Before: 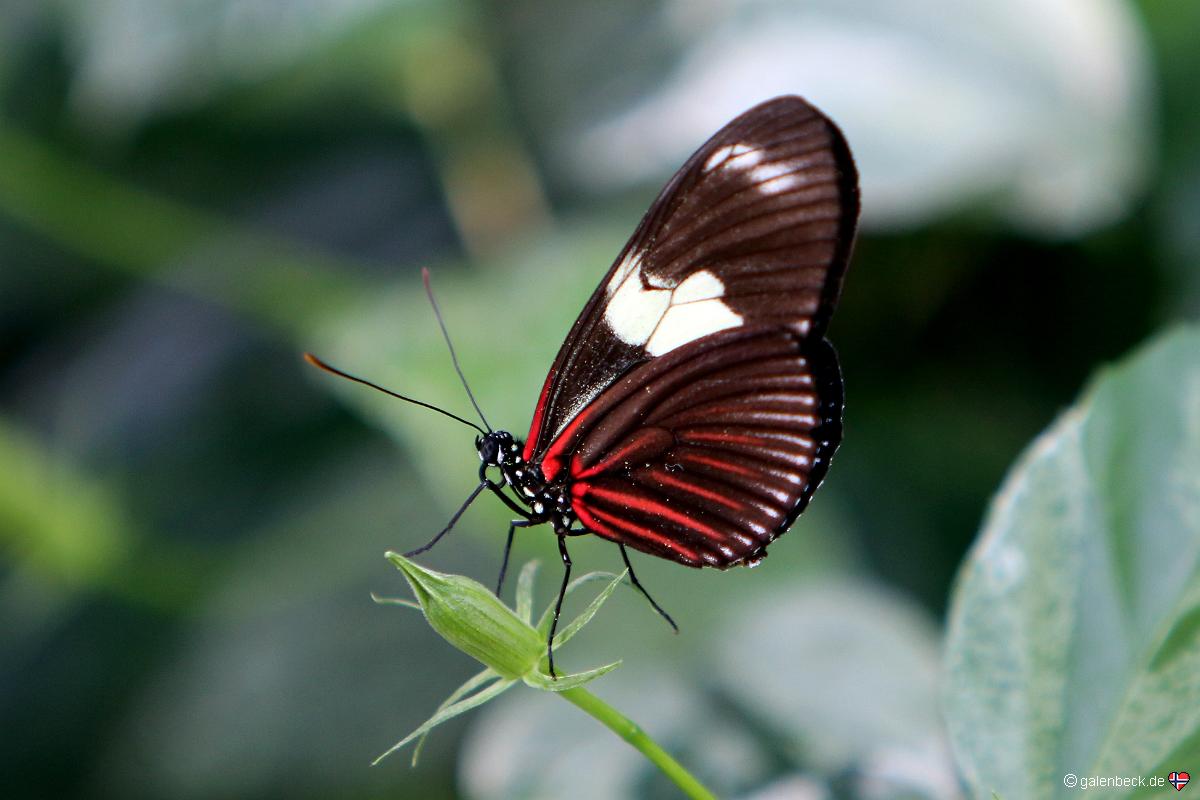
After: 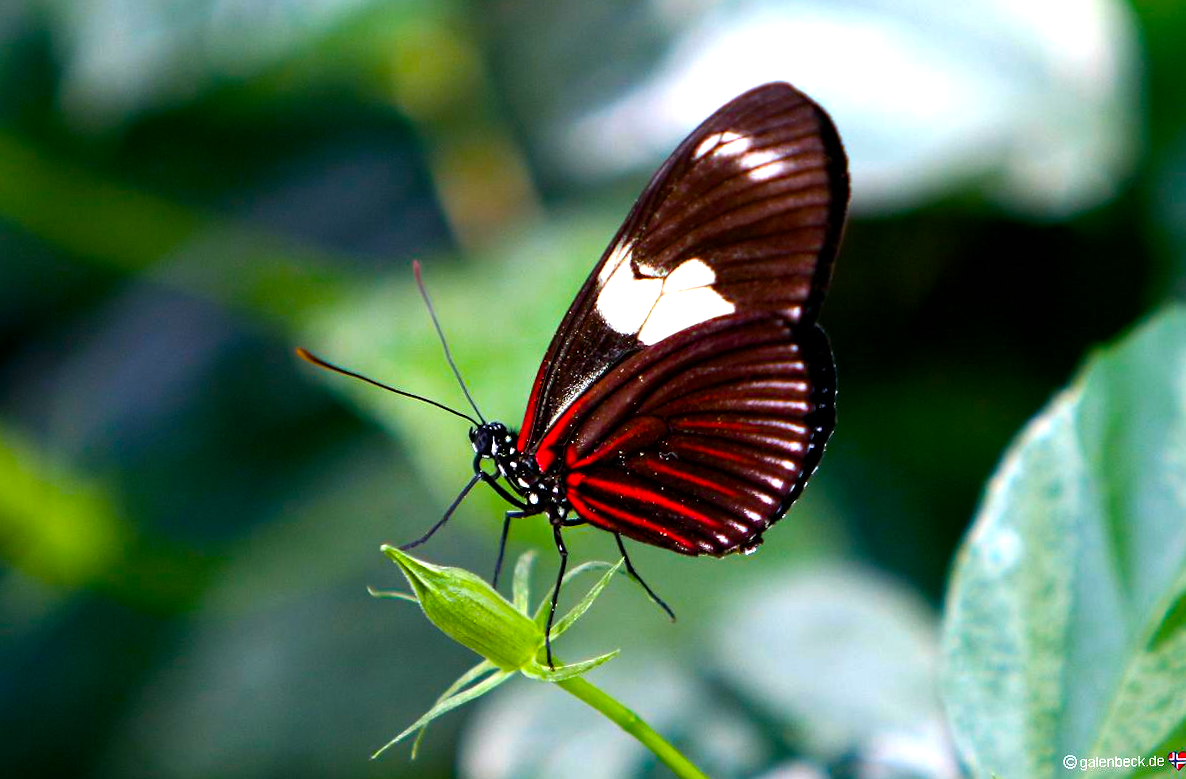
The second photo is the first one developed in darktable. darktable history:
rotate and perspective: rotation -1°, crop left 0.011, crop right 0.989, crop top 0.025, crop bottom 0.975
color balance rgb: linear chroma grading › global chroma 9%, perceptual saturation grading › global saturation 36%, perceptual saturation grading › shadows 35%, perceptual brilliance grading › global brilliance 21.21%, perceptual brilliance grading › shadows -35%, global vibrance 21.21%
